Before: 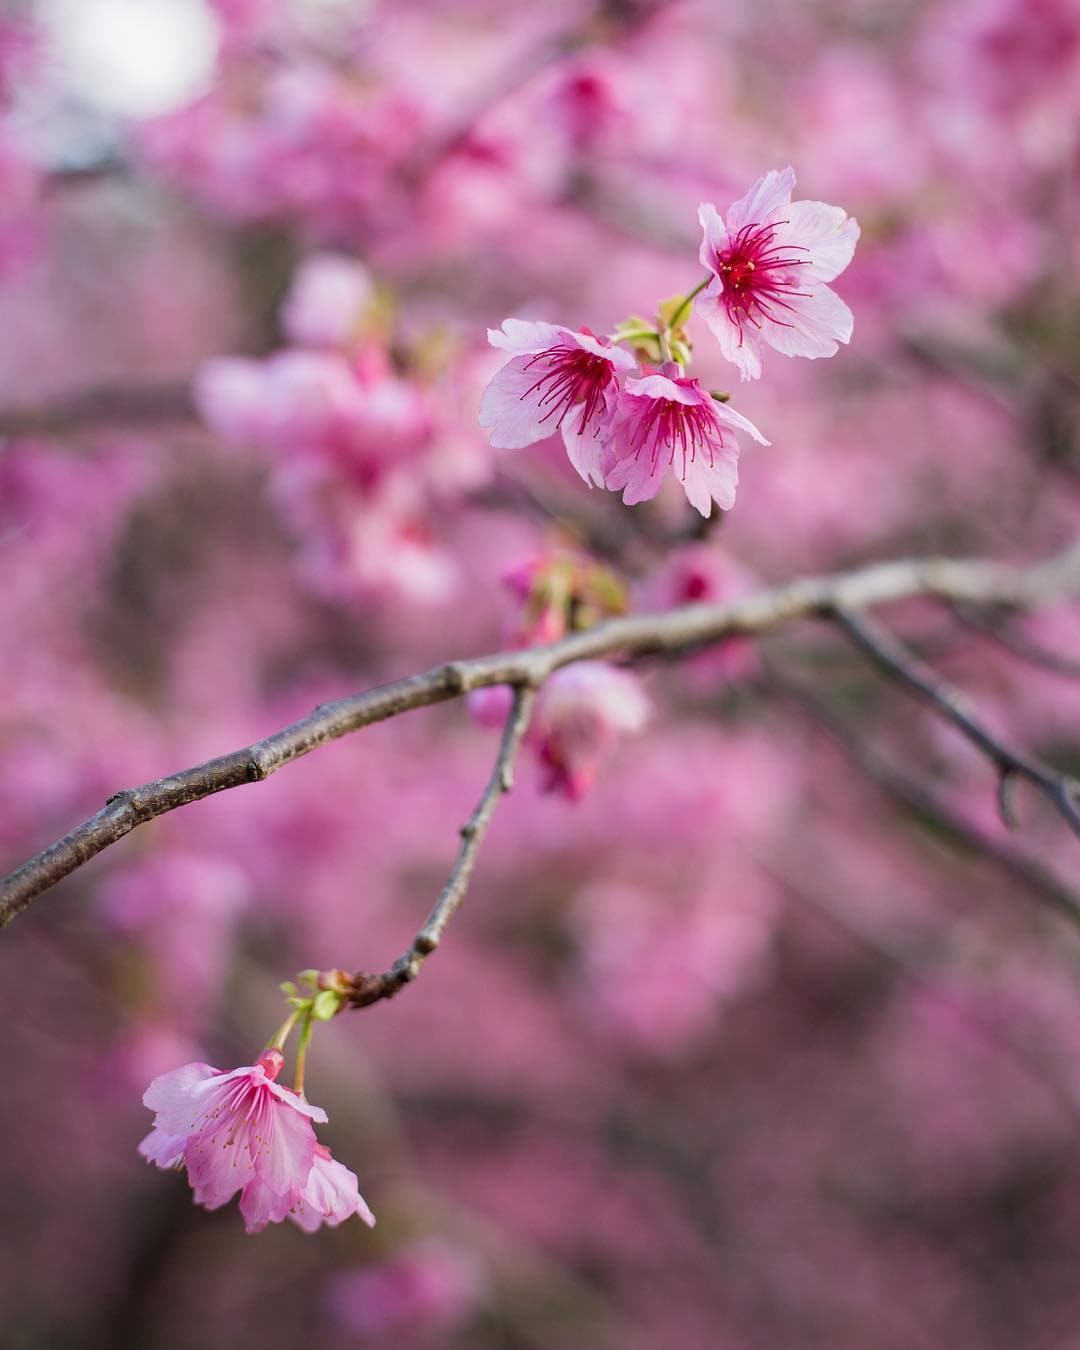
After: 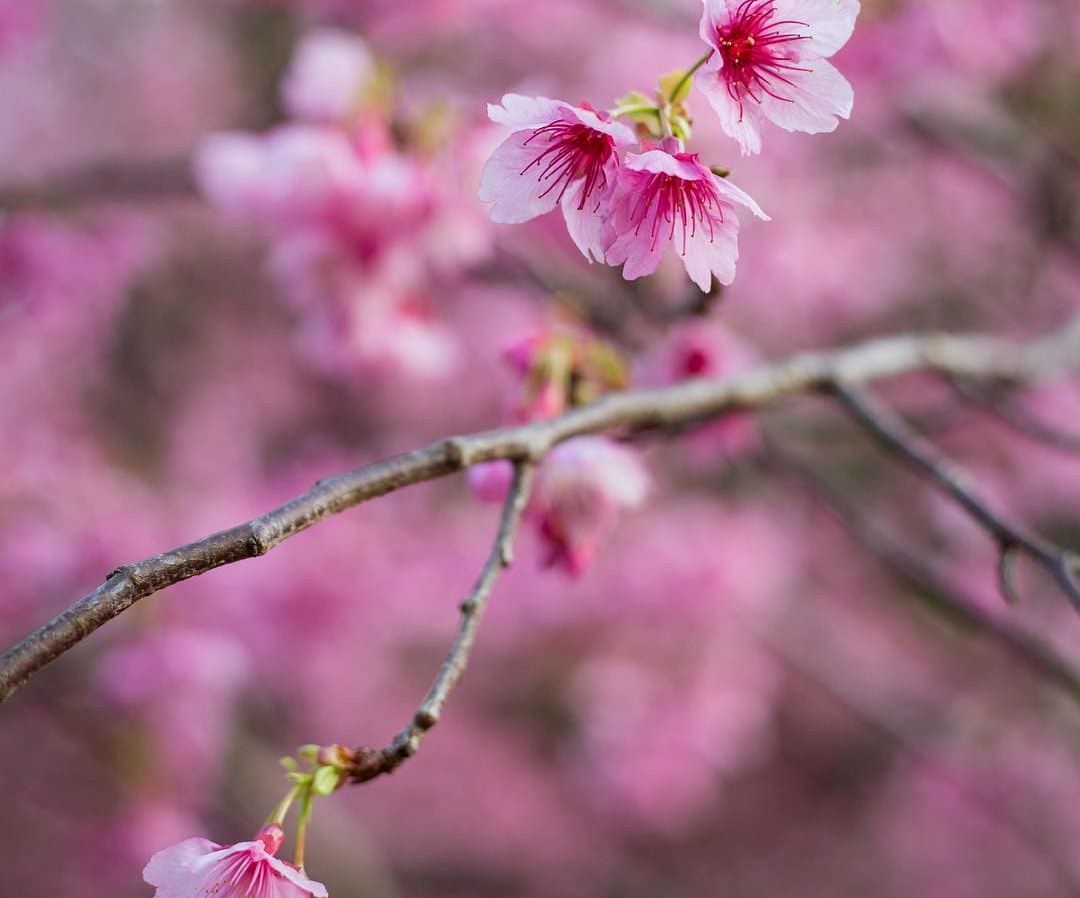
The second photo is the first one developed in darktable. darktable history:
crop: top 16.727%, bottom 16.727%
color correction: highlights a* -2.73, highlights b* -2.09, shadows a* 2.41, shadows b* 2.73
